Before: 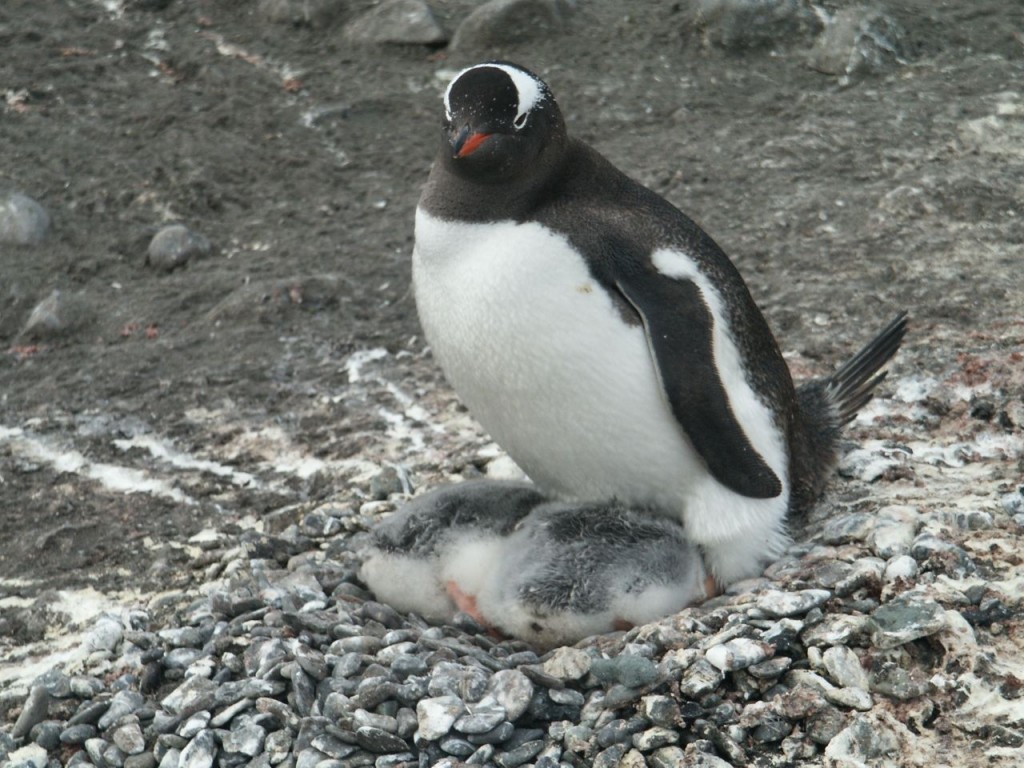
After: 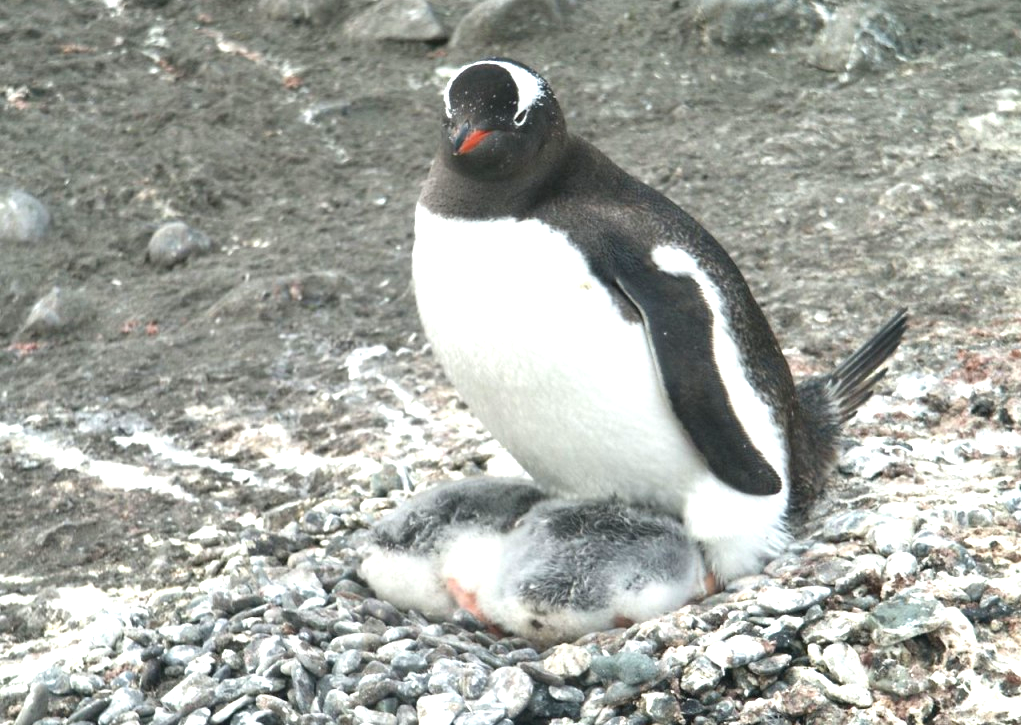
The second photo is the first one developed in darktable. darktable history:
crop: top 0.448%, right 0.264%, bottom 5.045%
tone equalizer: -7 EV 0.18 EV, -6 EV 0.12 EV, -5 EV 0.08 EV, -4 EV 0.04 EV, -2 EV -0.02 EV, -1 EV -0.04 EV, +0 EV -0.06 EV, luminance estimator HSV value / RGB max
exposure: black level correction 0, exposure 1.2 EV, compensate exposure bias true, compensate highlight preservation false
